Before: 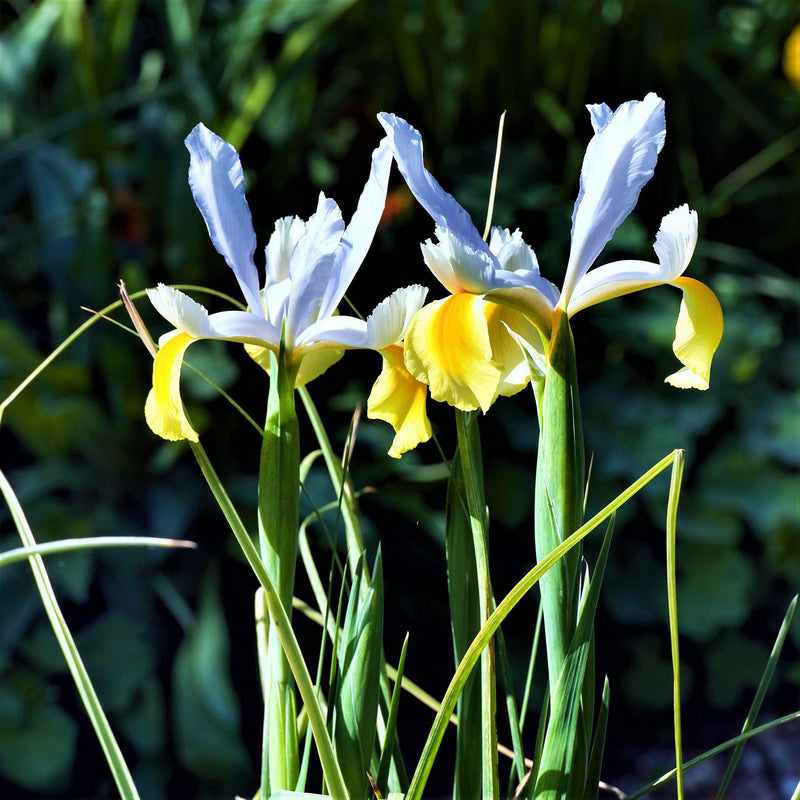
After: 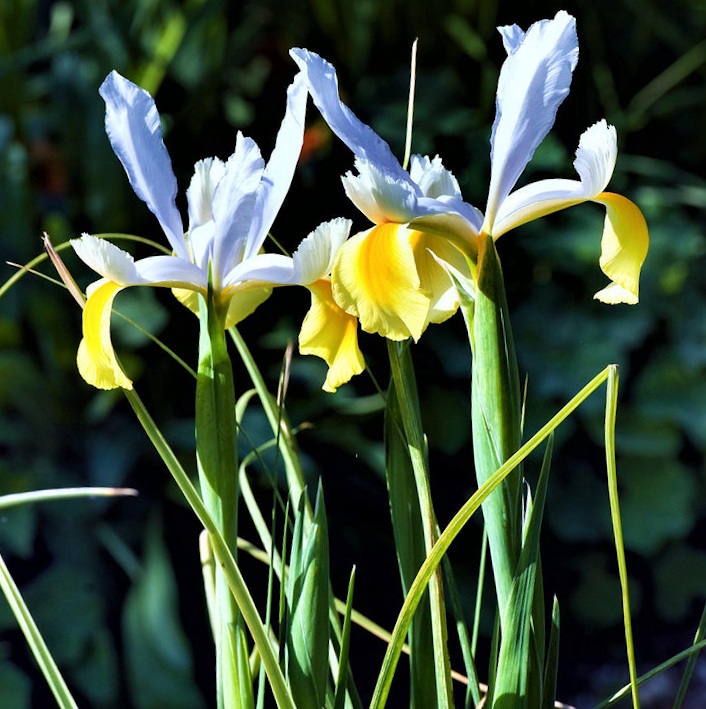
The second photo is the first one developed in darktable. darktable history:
crop and rotate: angle 3.78°, left 6.114%, top 5.722%
